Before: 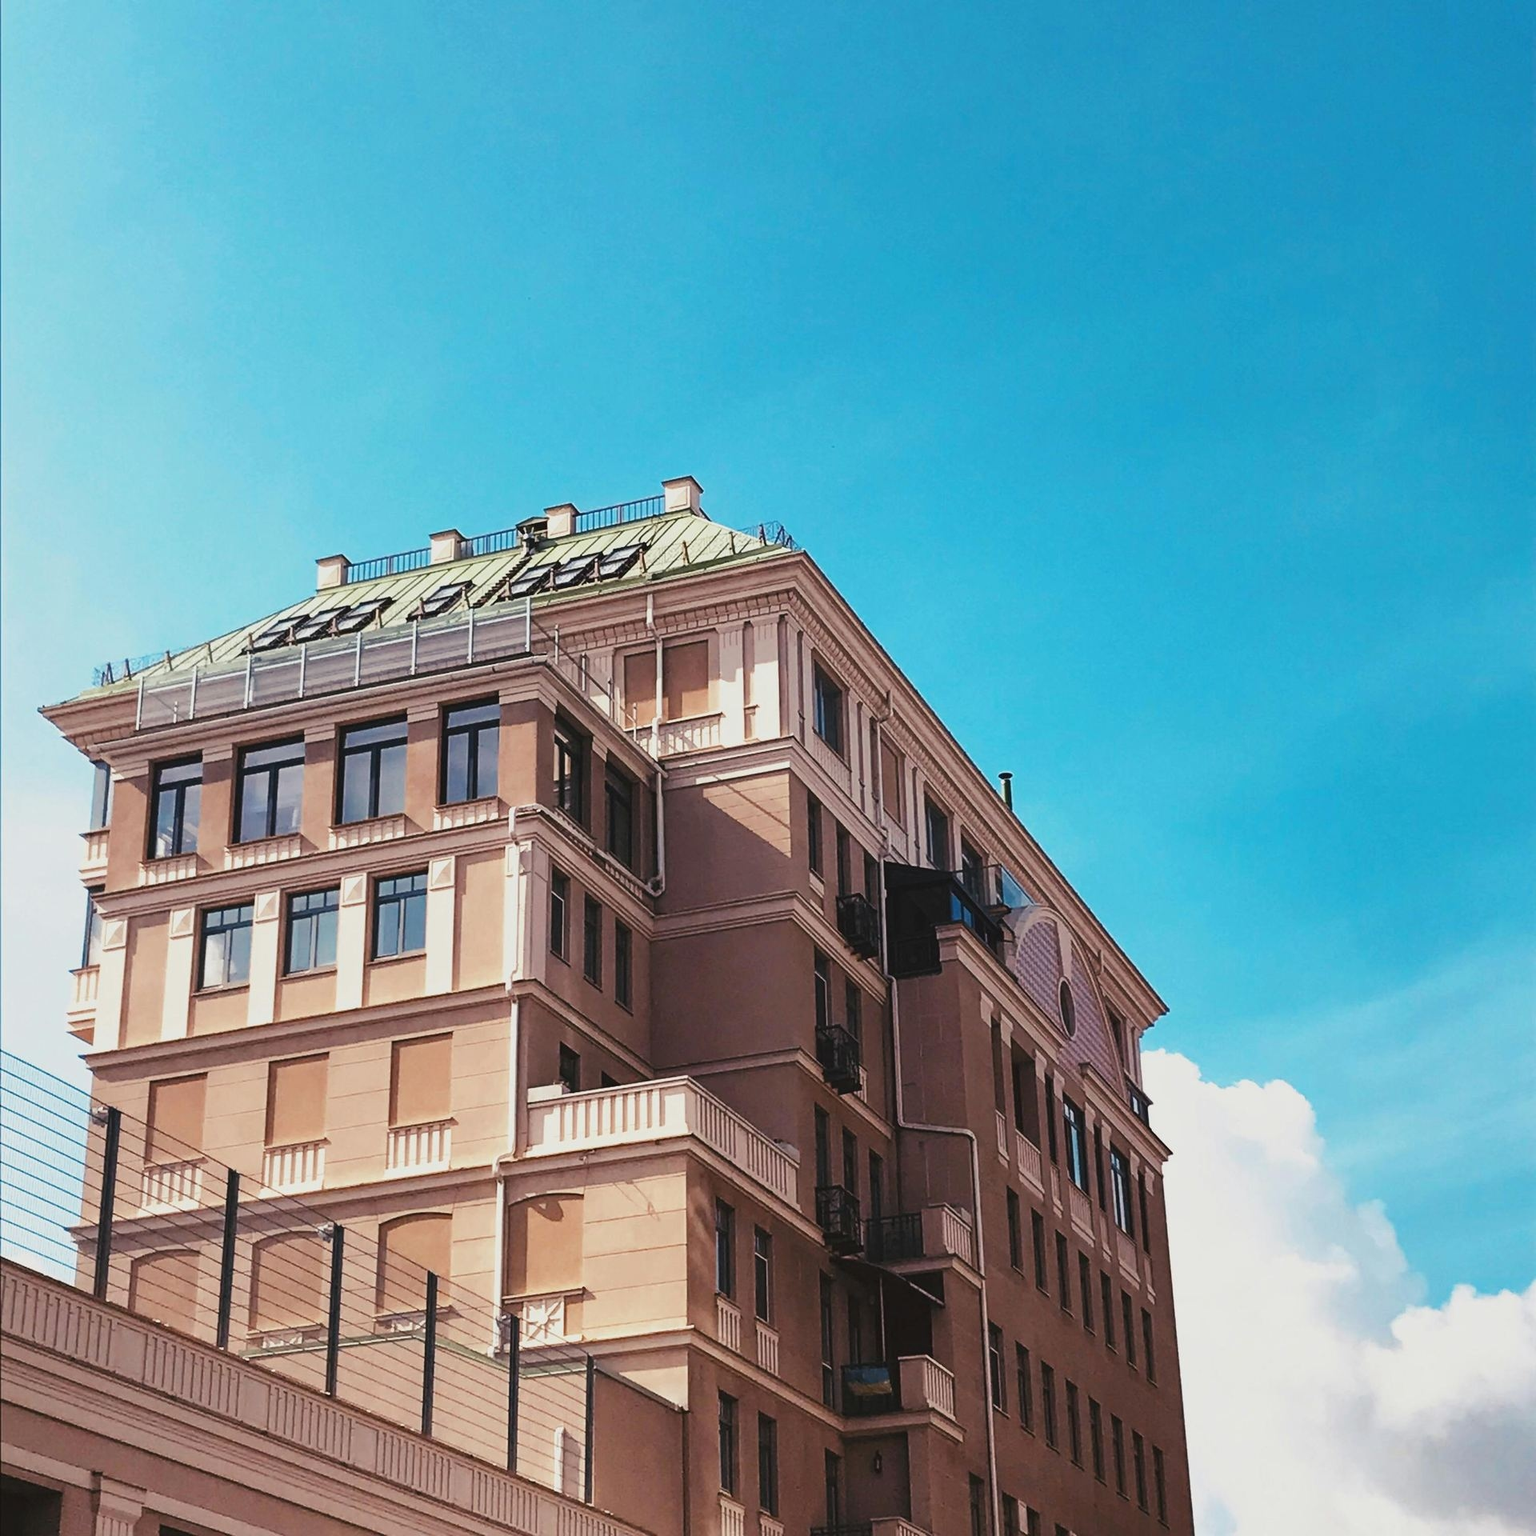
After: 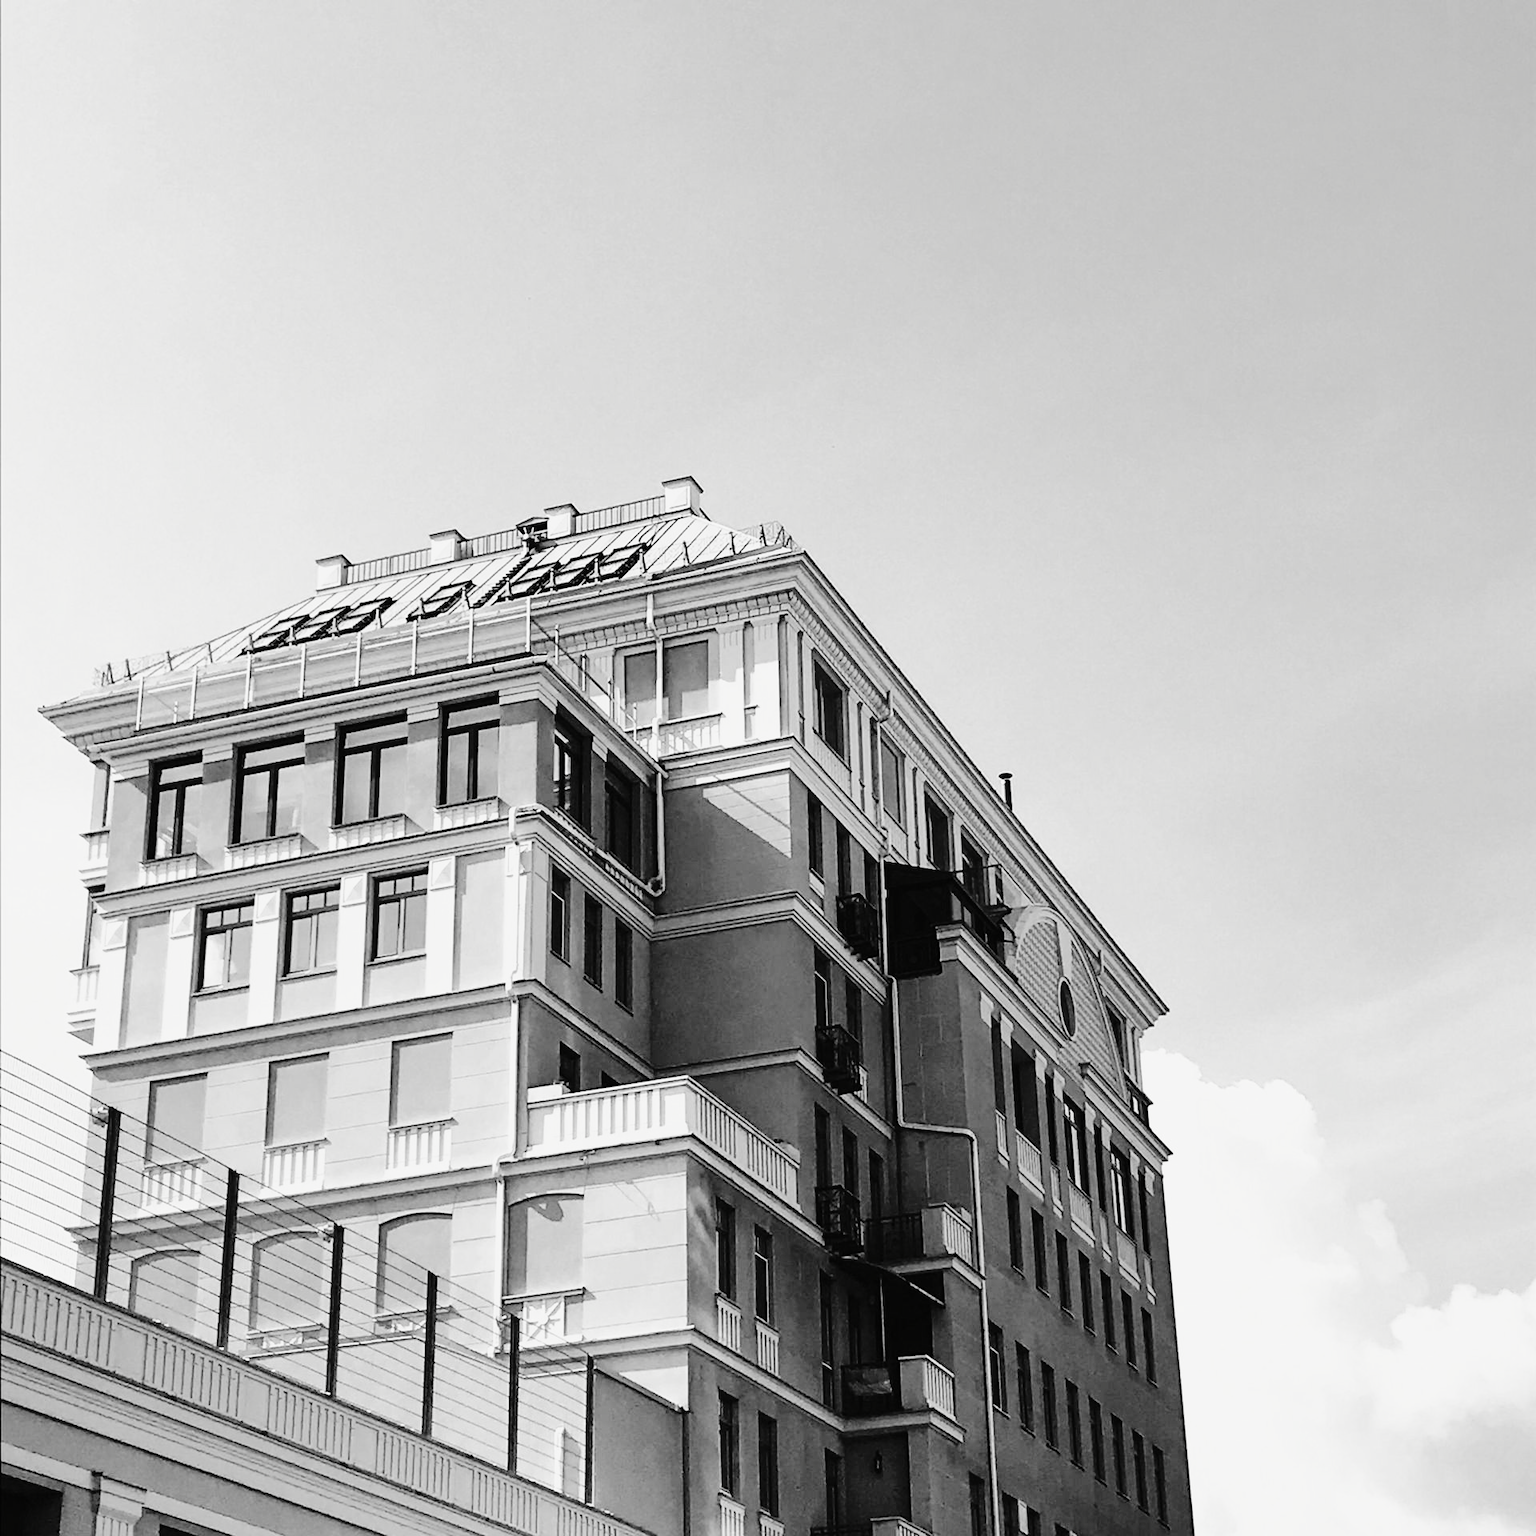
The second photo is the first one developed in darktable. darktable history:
base curve: curves: ch0 [(0, 0) (0.028, 0.03) (0.121, 0.232) (0.46, 0.748) (0.859, 0.968) (1, 1)], preserve colors none
color calibration: output gray [0.267, 0.423, 0.261, 0], illuminant same as pipeline (D50), adaptation XYZ, x 0.346, y 0.358, temperature 5010.81 K
tone curve: curves: ch0 [(0.003, 0) (0.066, 0.017) (0.163, 0.09) (0.264, 0.238) (0.395, 0.421) (0.517, 0.56) (0.688, 0.743) (0.791, 0.814) (1, 1)]; ch1 [(0, 0) (0.164, 0.115) (0.337, 0.332) (0.39, 0.398) (0.464, 0.461) (0.501, 0.5) (0.507, 0.503) (0.534, 0.537) (0.577, 0.59) (0.652, 0.681) (0.733, 0.749) (0.811, 0.796) (1, 1)]; ch2 [(0, 0) (0.337, 0.382) (0.464, 0.476) (0.501, 0.502) (0.527, 0.54) (0.551, 0.565) (0.6, 0.59) (0.687, 0.675) (1, 1)], color space Lab, independent channels, preserve colors none
